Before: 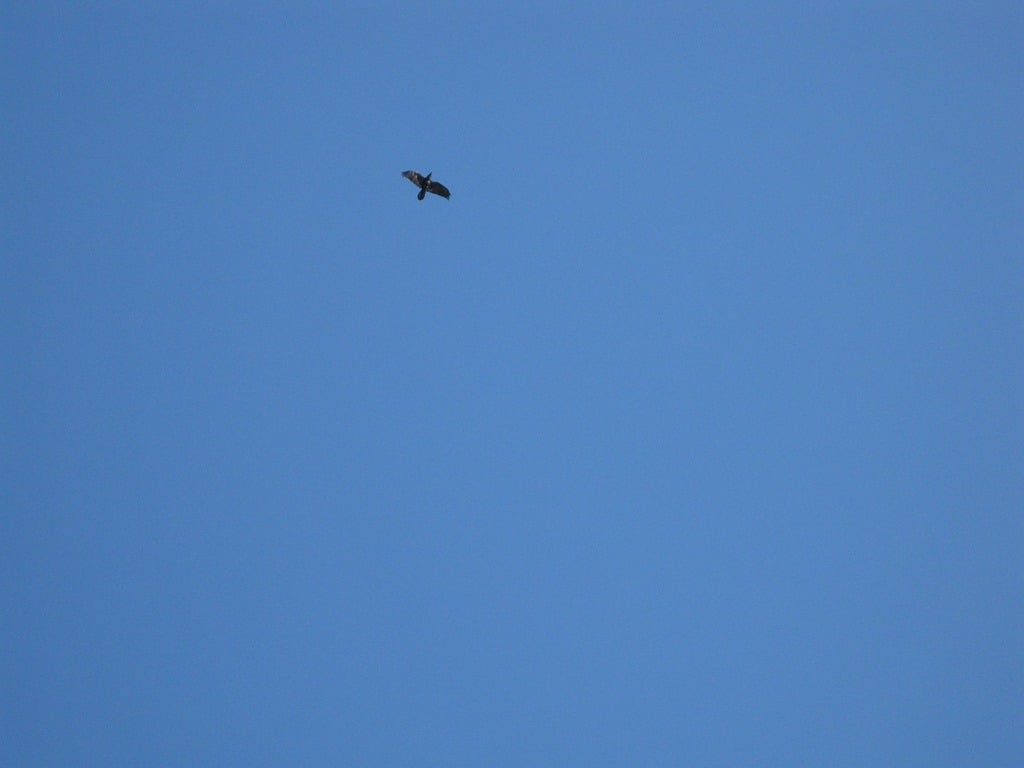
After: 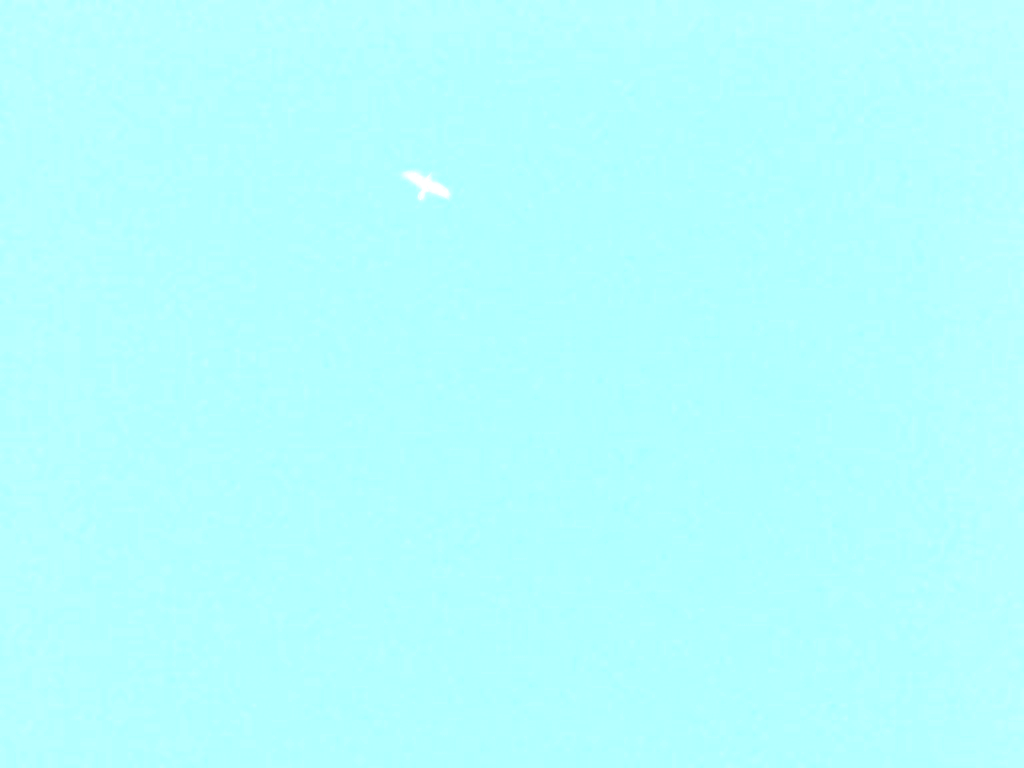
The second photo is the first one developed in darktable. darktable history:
global tonemap: drago (1, 100), detail 1
exposure: exposure 2 EV, compensate exposure bias true, compensate highlight preservation false
bloom: on, module defaults
